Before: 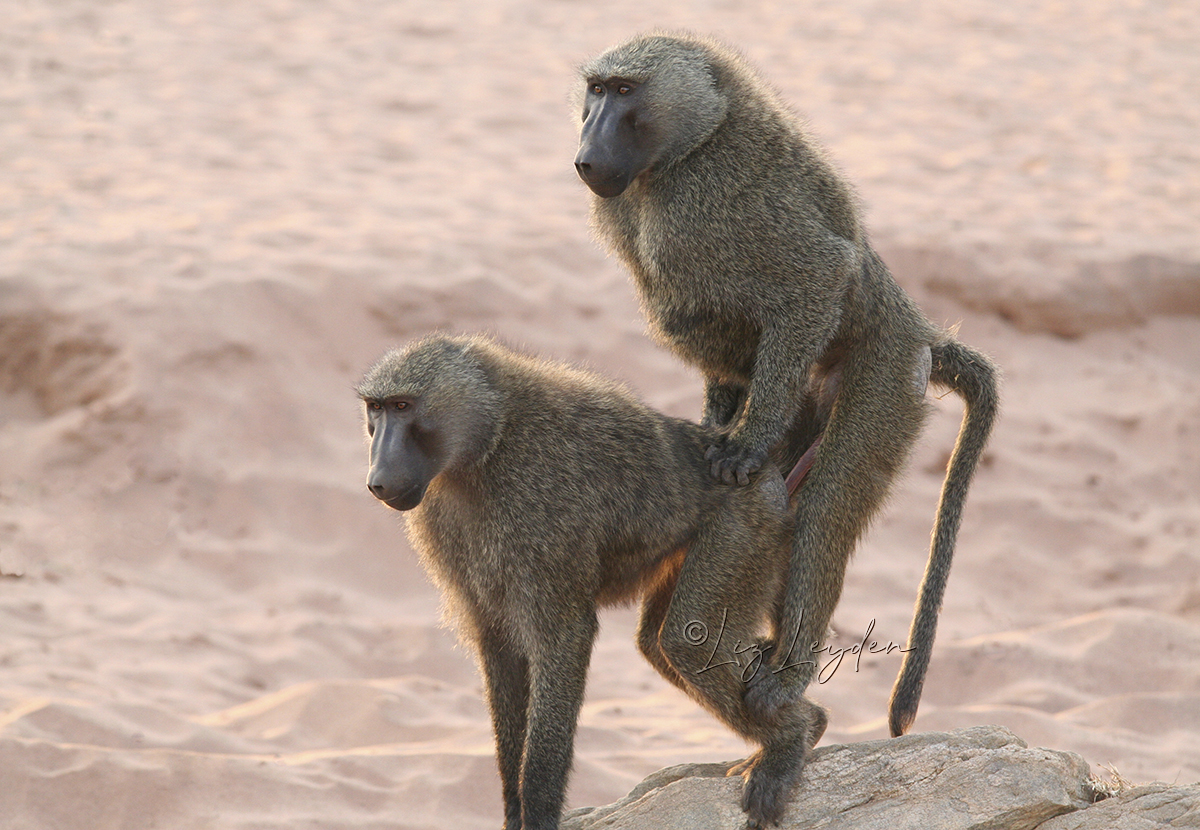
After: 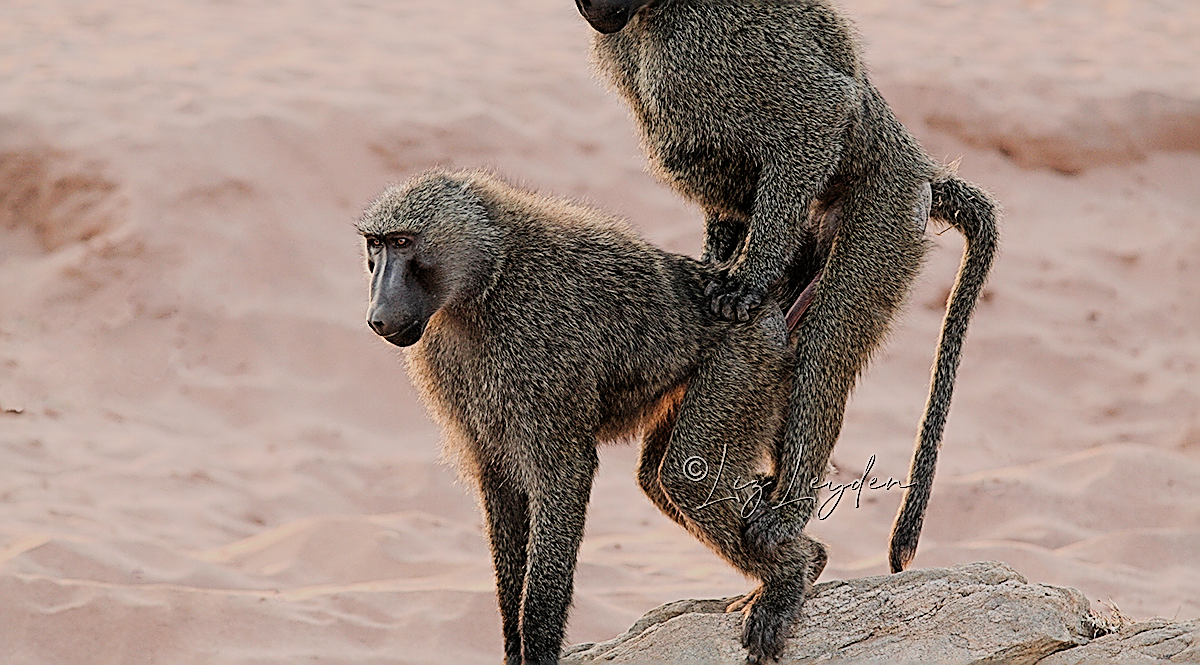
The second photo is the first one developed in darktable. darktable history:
crop and rotate: top 19.779%
sharpen: amount 1.983
filmic rgb: black relative exposure -4.15 EV, white relative exposure 5.16 EV, threshold 3.01 EV, hardness 2.11, contrast 1.172, enable highlight reconstruction true
